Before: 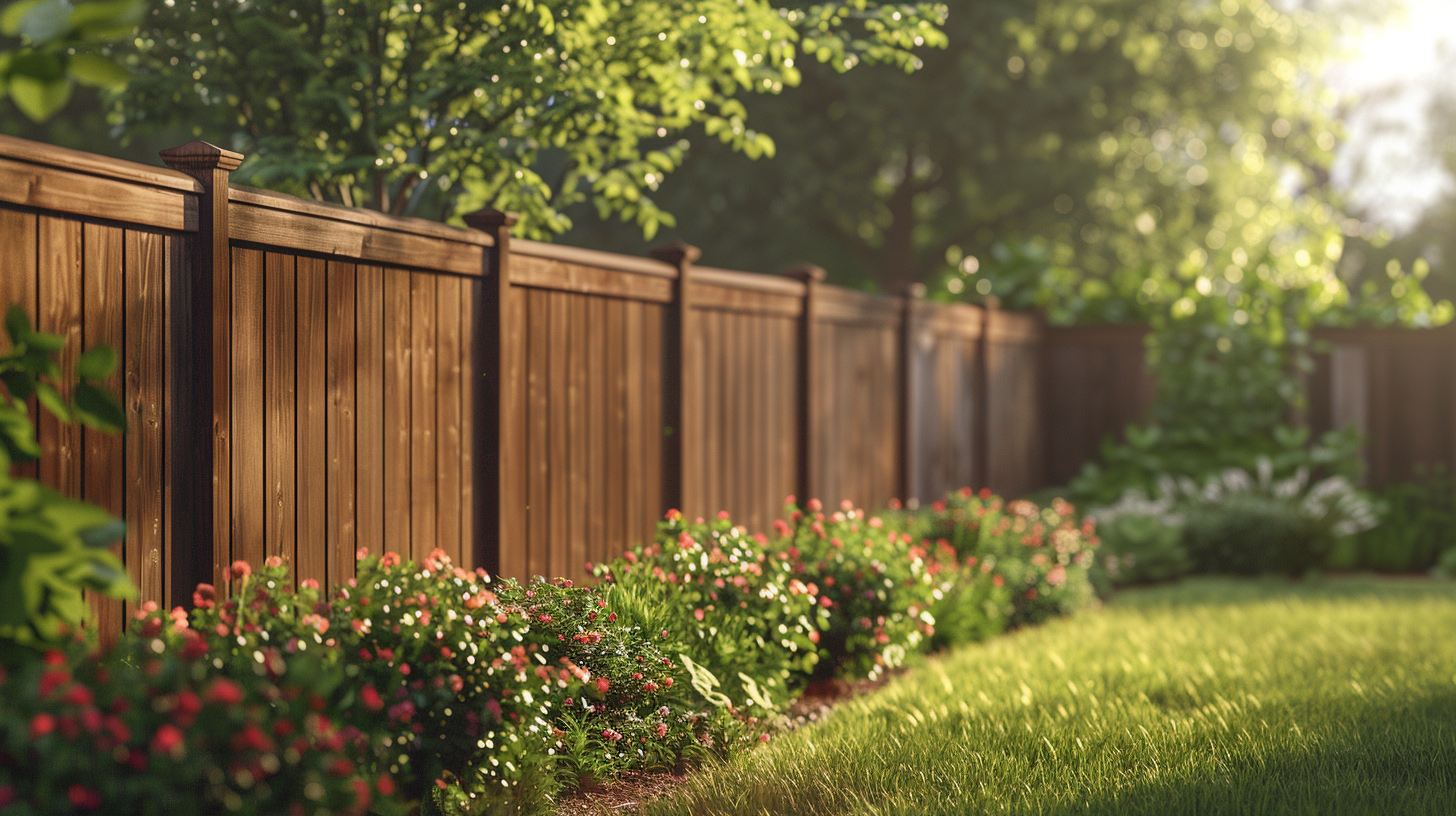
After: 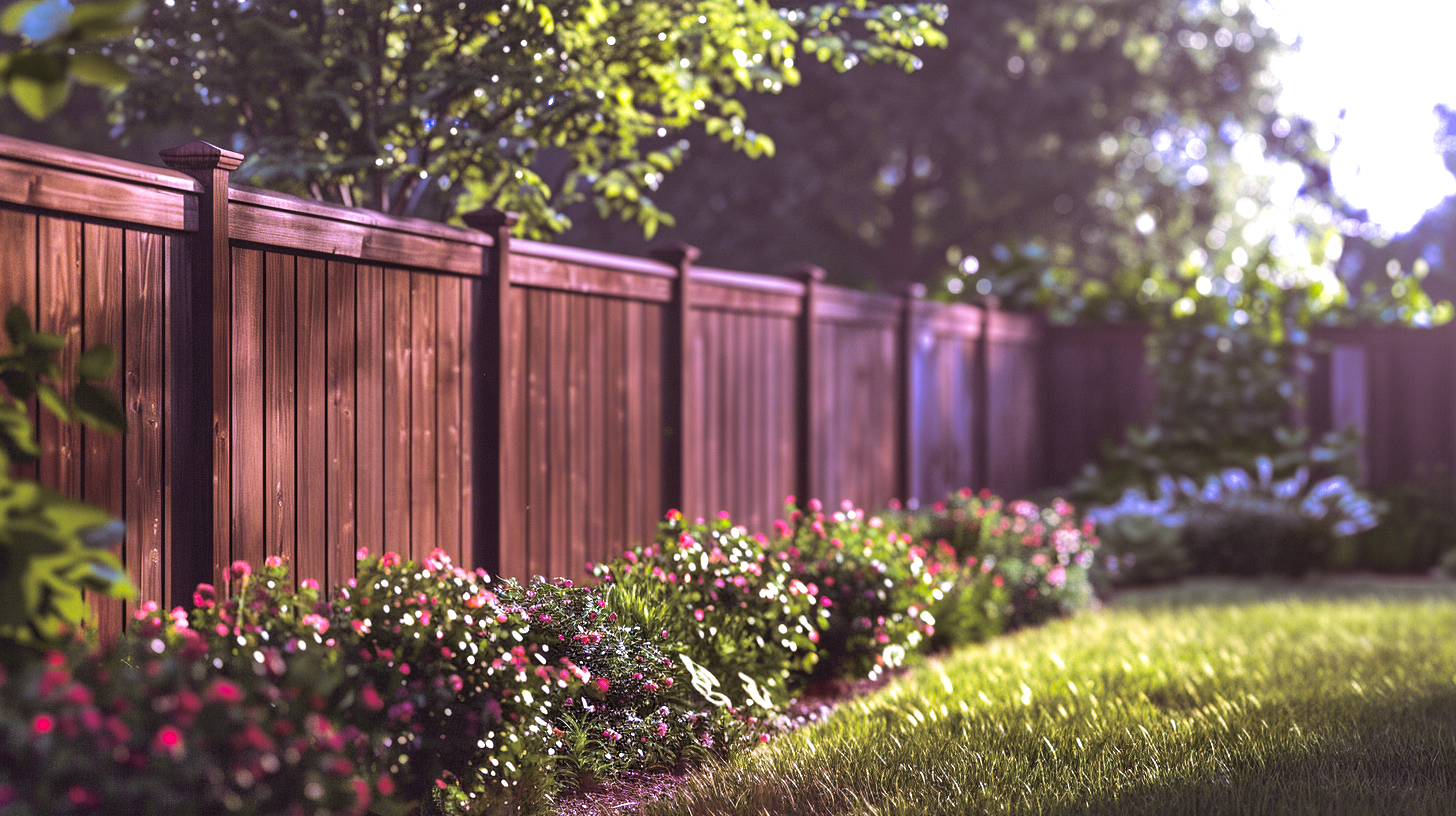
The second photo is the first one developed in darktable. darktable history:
split-toning: shadows › saturation 0.24, highlights › hue 54°, highlights › saturation 0.24
white balance: red 0.98, blue 1.61
shadows and highlights: soften with gaussian
color balance rgb: linear chroma grading › global chroma 9%, perceptual saturation grading › global saturation 36%, perceptual saturation grading › shadows 35%, perceptual brilliance grading › global brilliance 15%, perceptual brilliance grading › shadows -35%, global vibrance 15%
